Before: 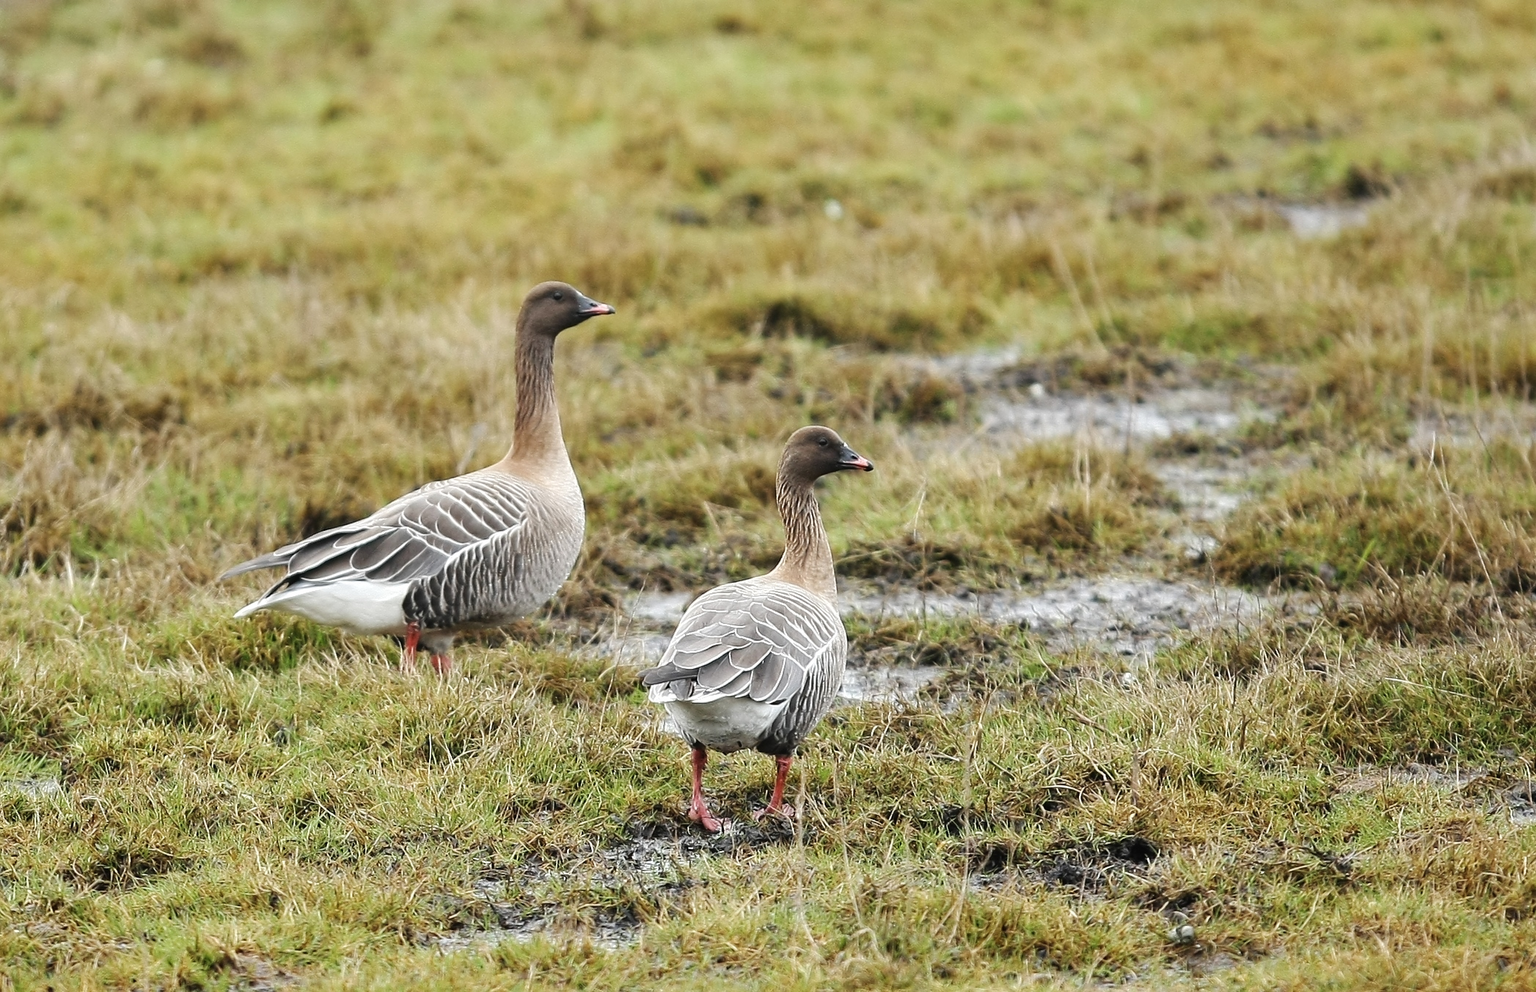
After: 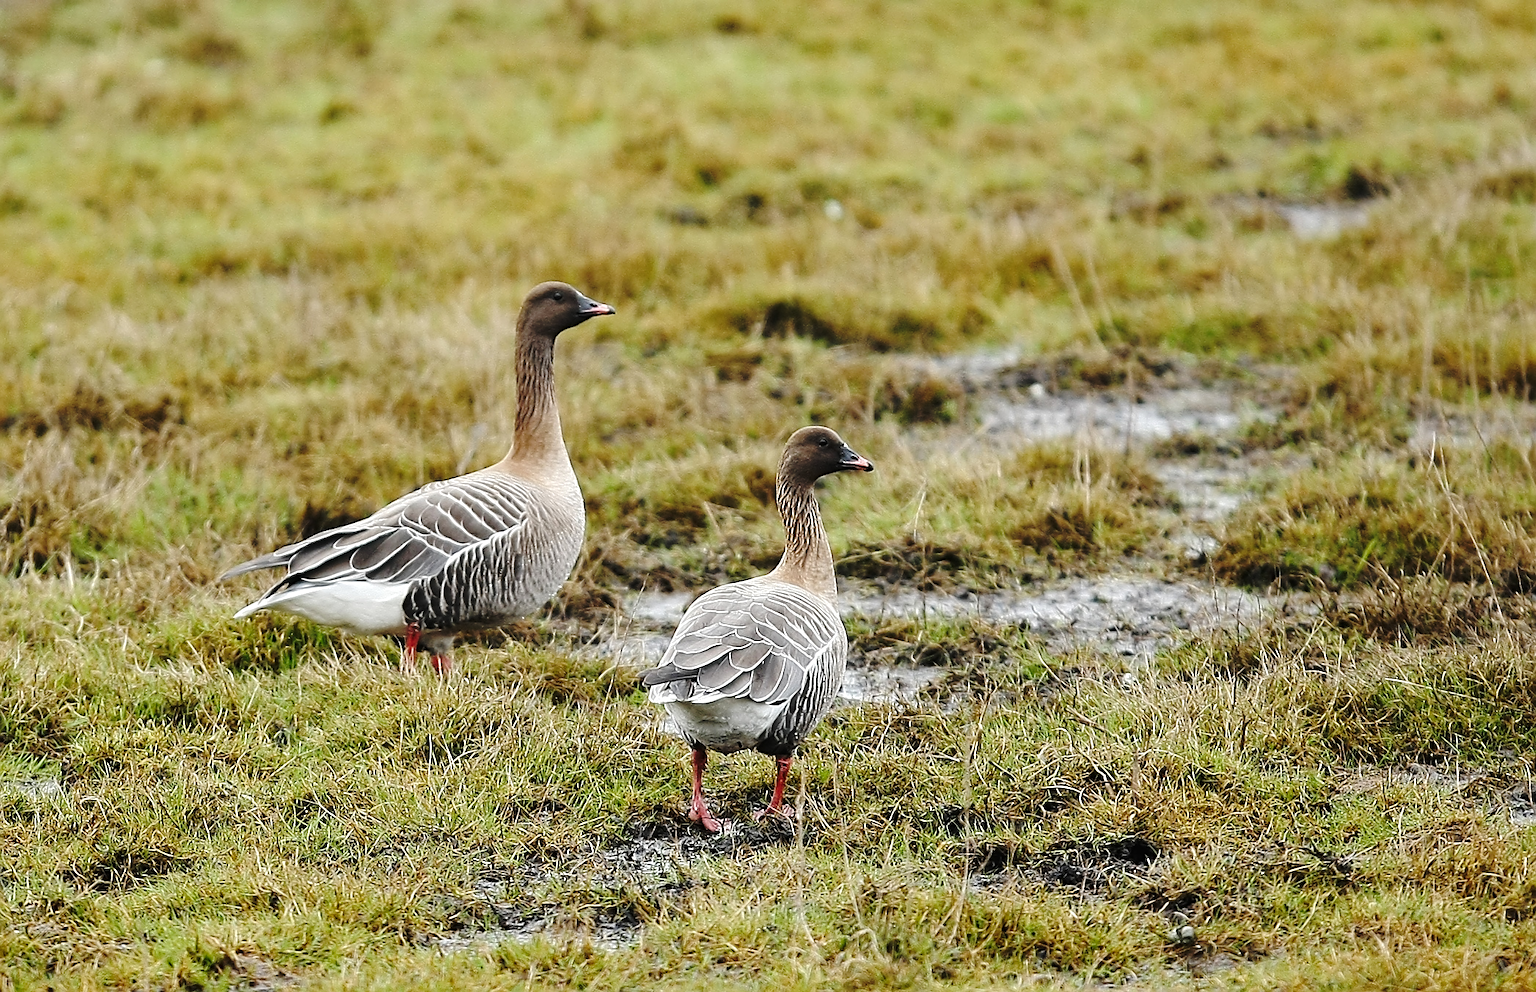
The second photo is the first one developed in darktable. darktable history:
sharpen: on, module defaults
base curve: curves: ch0 [(0, 0) (0.073, 0.04) (0.157, 0.139) (0.492, 0.492) (0.758, 0.758) (1, 1)], preserve colors none
